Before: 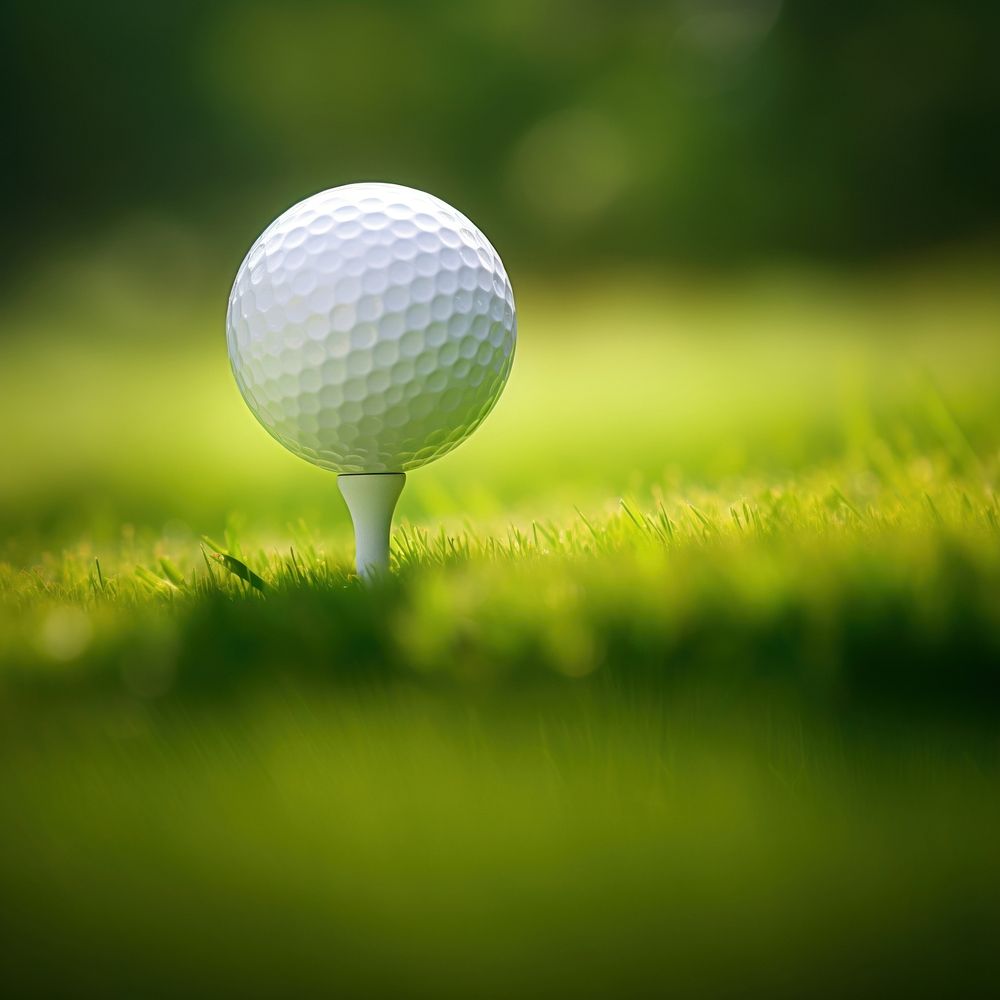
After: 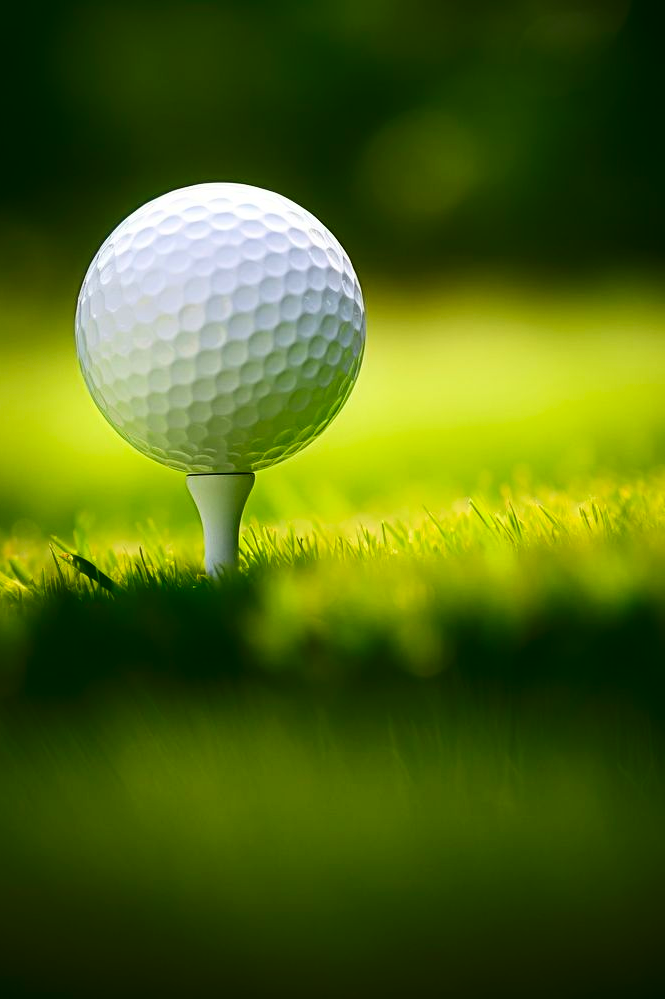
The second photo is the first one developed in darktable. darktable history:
crop and rotate: left 15.107%, right 18.383%
contrast brightness saturation: contrast 0.225, brightness -0.186, saturation 0.236
